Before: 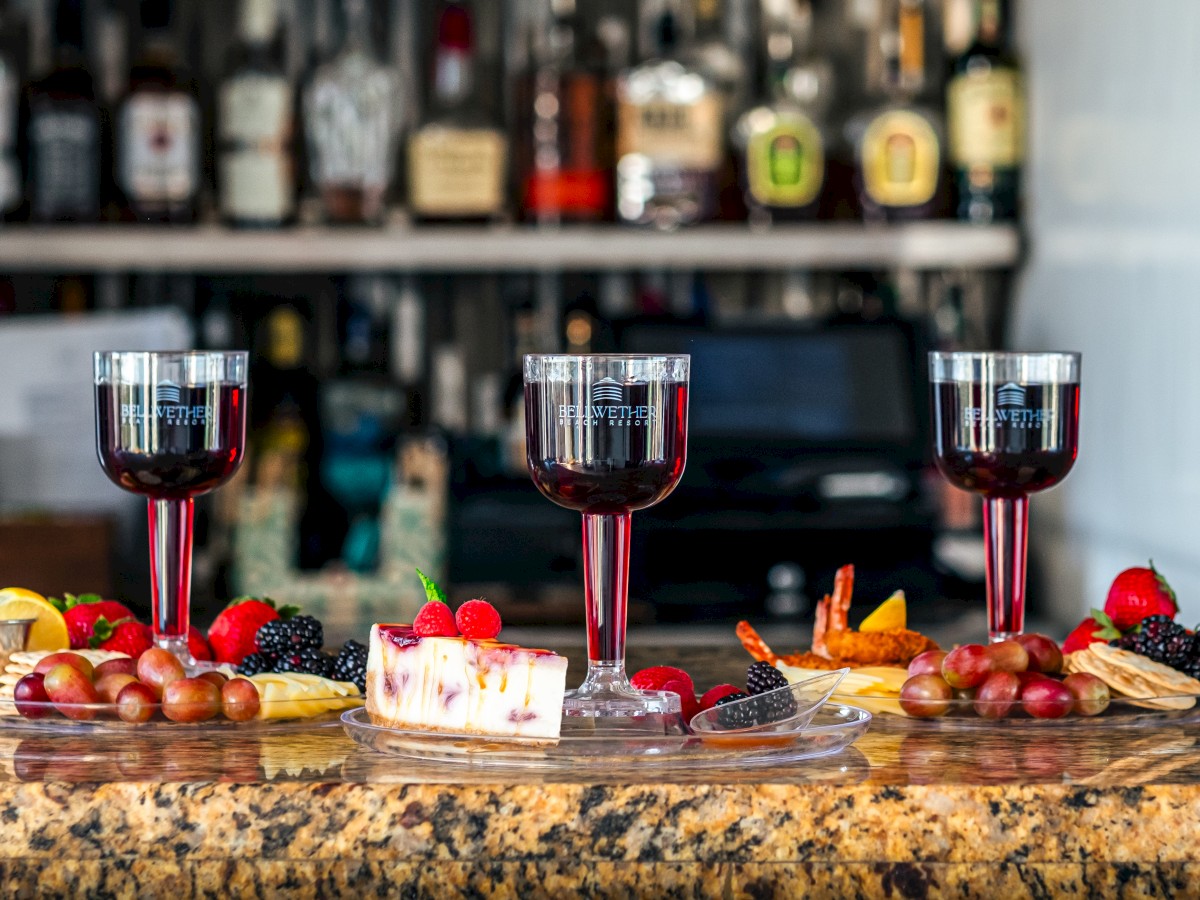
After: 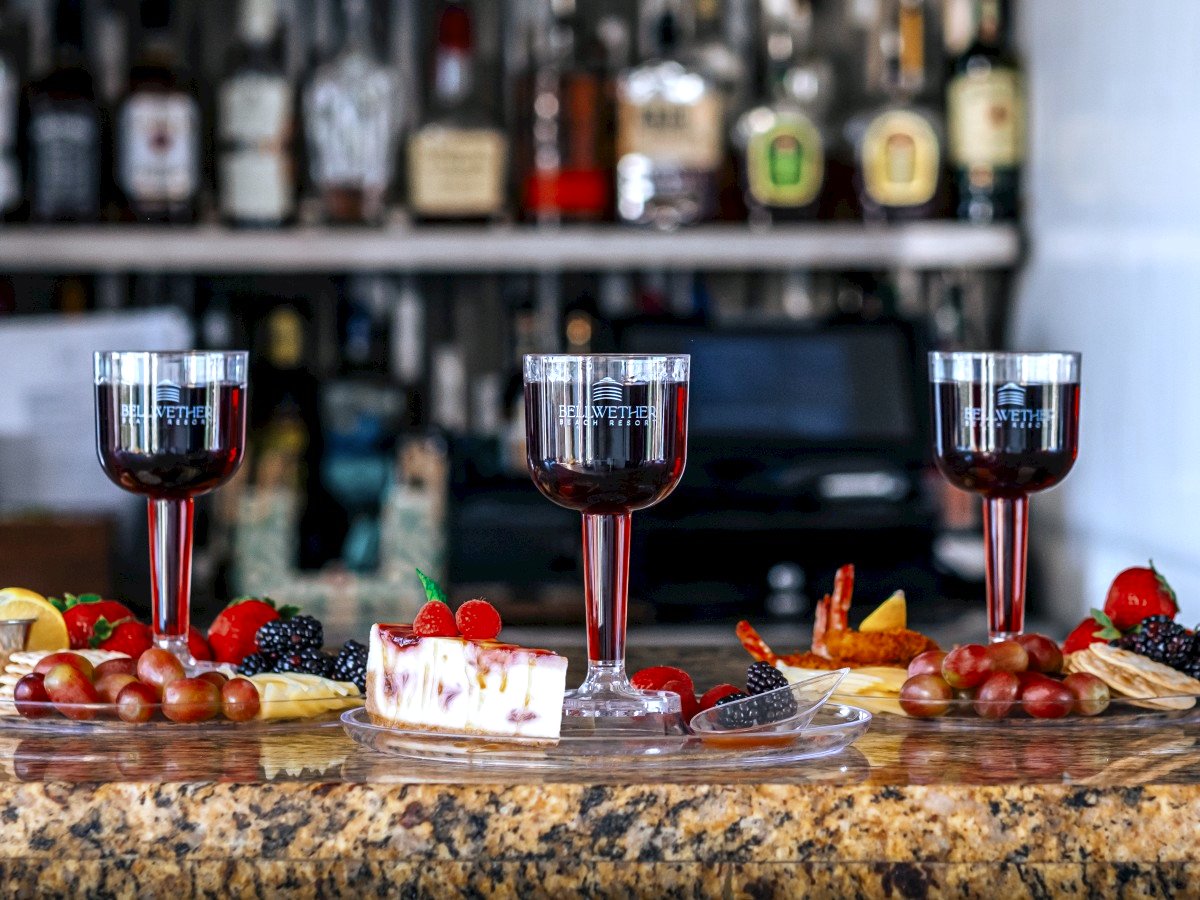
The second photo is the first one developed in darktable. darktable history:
color zones: curves: ch0 [(0, 0.5) (0.125, 0.4) (0.25, 0.5) (0.375, 0.4) (0.5, 0.4) (0.625, 0.6) (0.75, 0.6) (0.875, 0.5)]; ch1 [(0, 0.4) (0.125, 0.5) (0.25, 0.4) (0.375, 0.4) (0.5, 0.4) (0.625, 0.4) (0.75, 0.5) (0.875, 0.4)]; ch2 [(0, 0.6) (0.125, 0.5) (0.25, 0.5) (0.375, 0.6) (0.5, 0.6) (0.625, 0.5) (0.75, 0.5) (0.875, 0.5)]
white balance: red 0.967, blue 1.119, emerald 0.756
